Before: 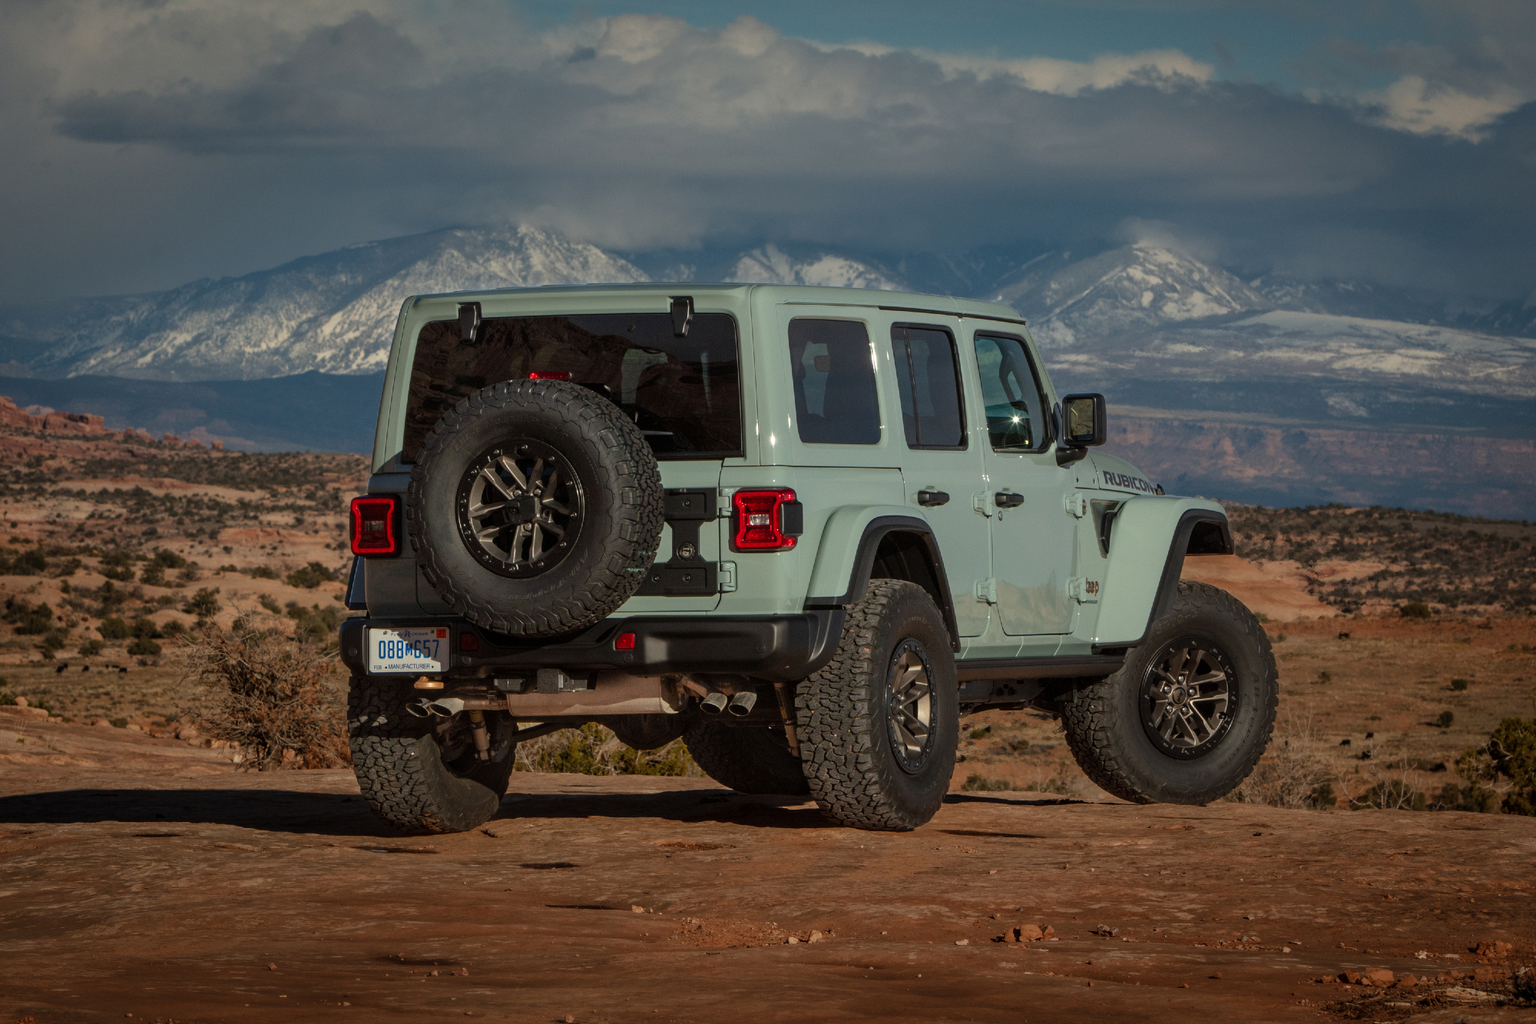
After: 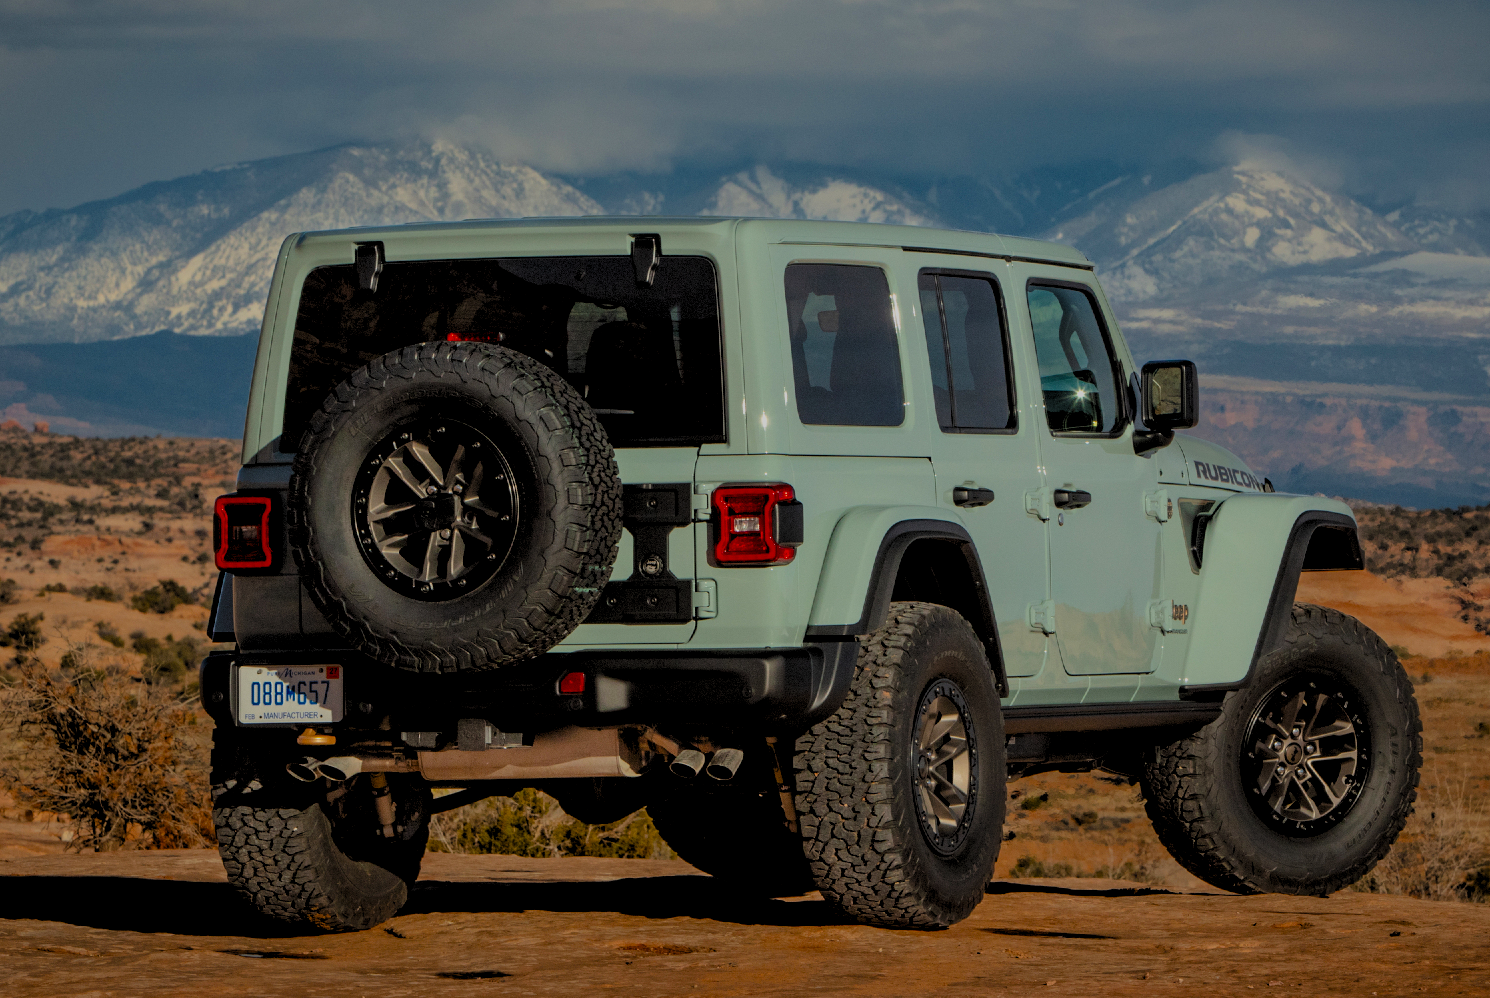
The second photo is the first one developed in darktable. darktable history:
levels: levels [0.062, 0.494, 0.925]
filmic rgb: black relative exposure -7.06 EV, white relative exposure 6.05 EV, threshold 5.96 EV, target black luminance 0%, hardness 2.74, latitude 61.9%, contrast 0.701, highlights saturation mix 10.7%, shadows ↔ highlights balance -0.088%, color science v4 (2020), enable highlight reconstruction true
crop and rotate: left 12.102%, top 11.448%, right 13.374%, bottom 13.661%
shadows and highlights: shadows -1.53, highlights 39.86
